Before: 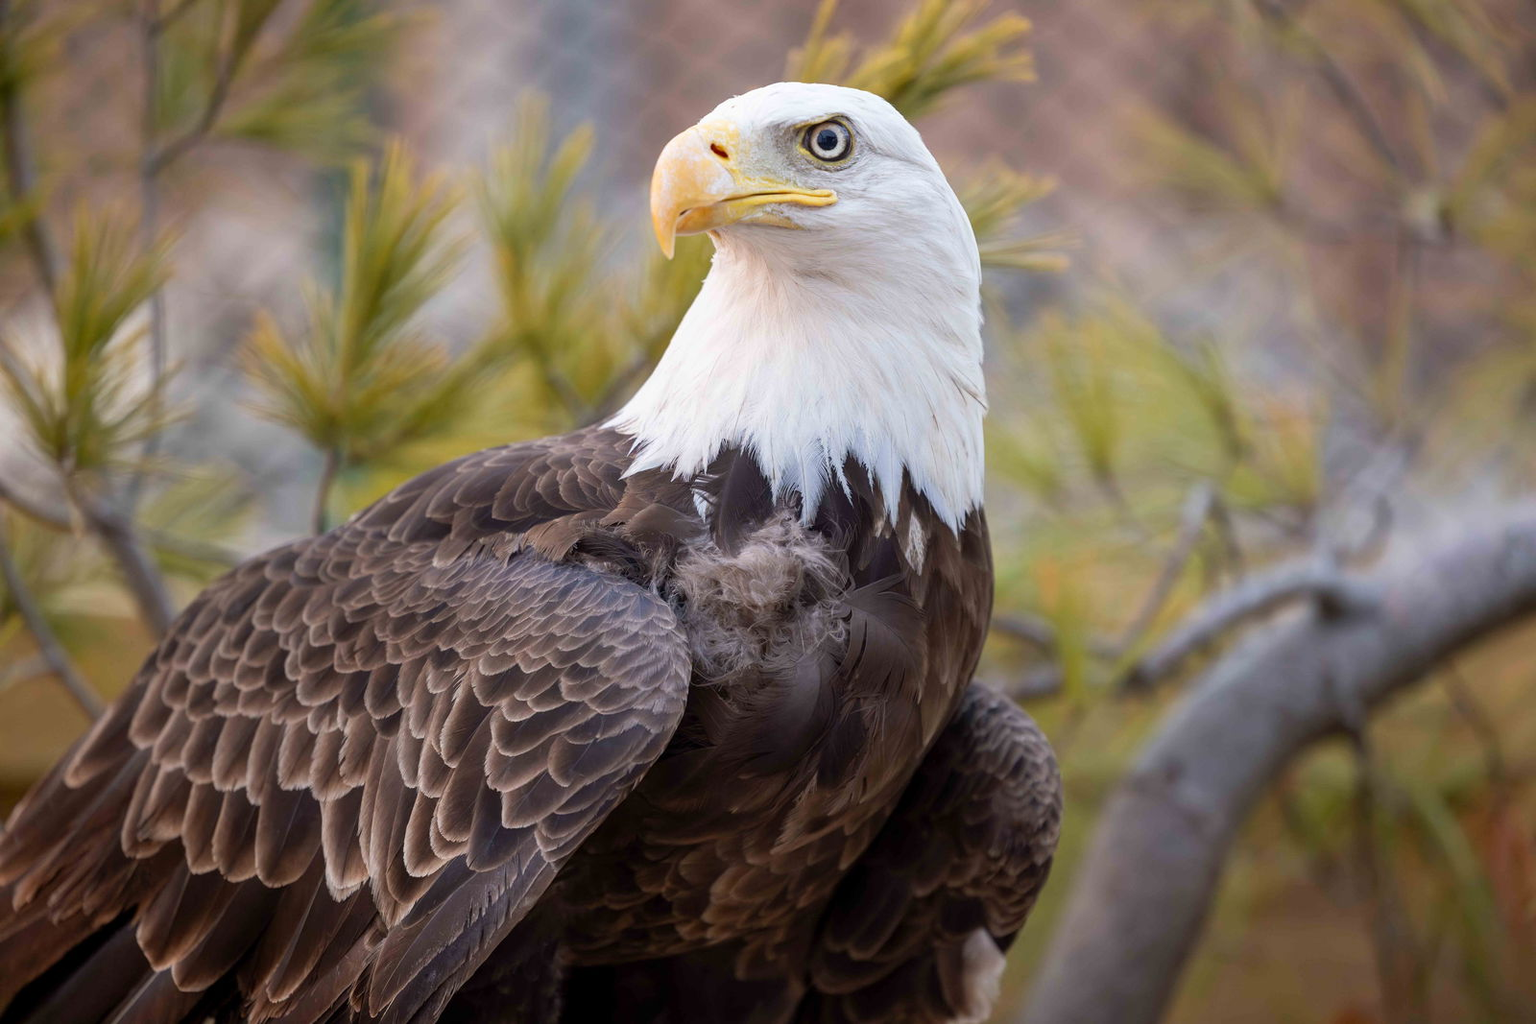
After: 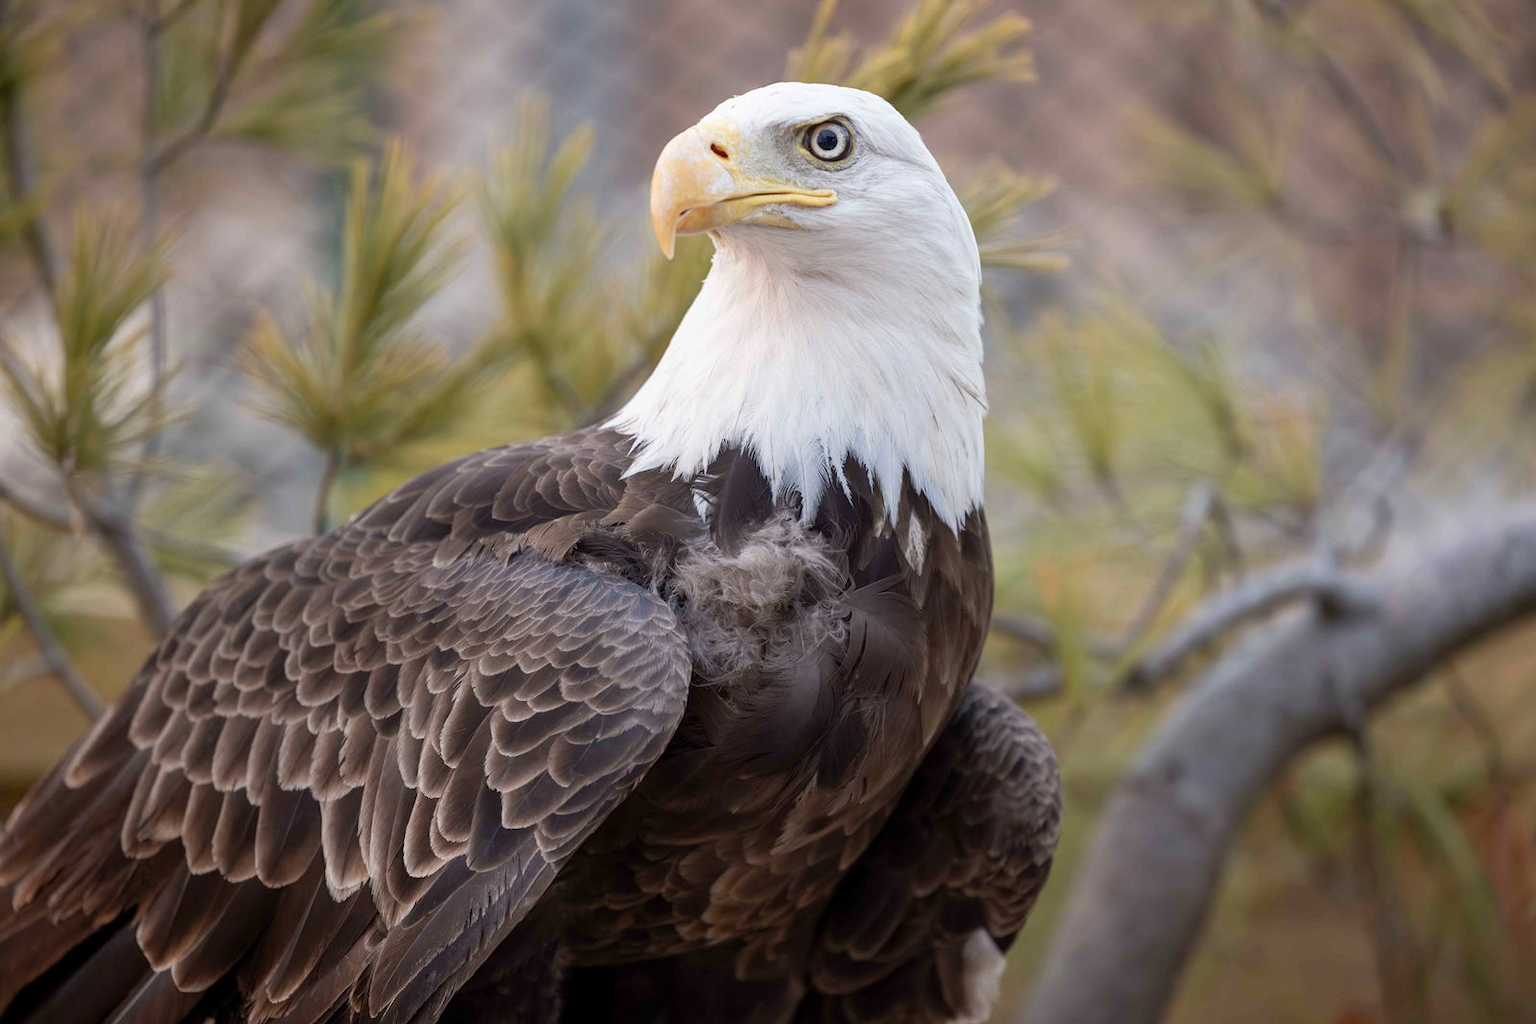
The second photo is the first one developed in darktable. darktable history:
color balance rgb: linear chroma grading › shadows -2.345%, linear chroma grading › highlights -14.291%, linear chroma grading › global chroma -9.541%, linear chroma grading › mid-tones -9.656%, perceptual saturation grading › global saturation -0.104%, global vibrance 11.121%
